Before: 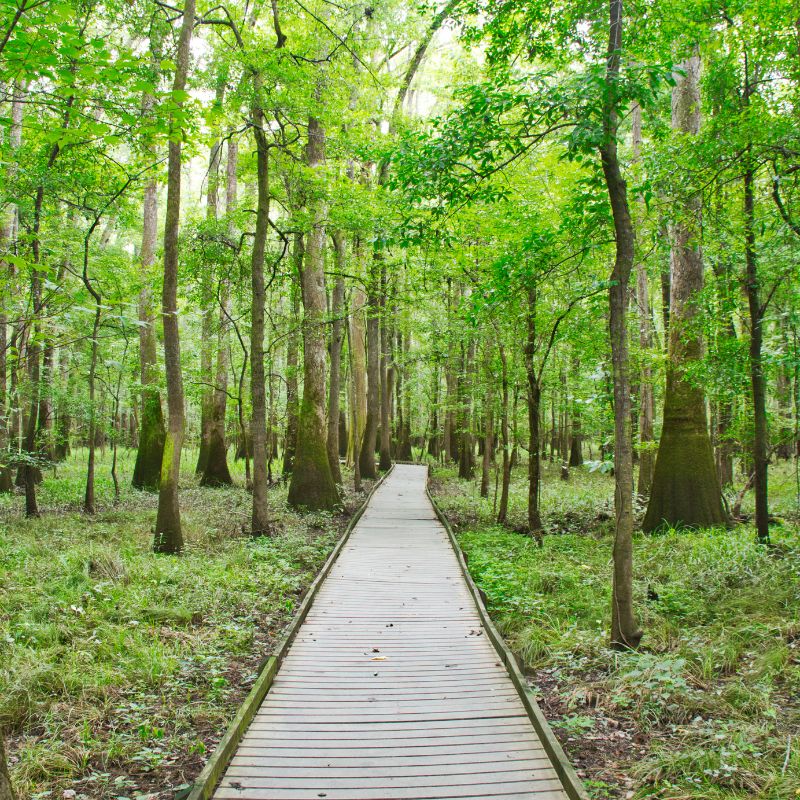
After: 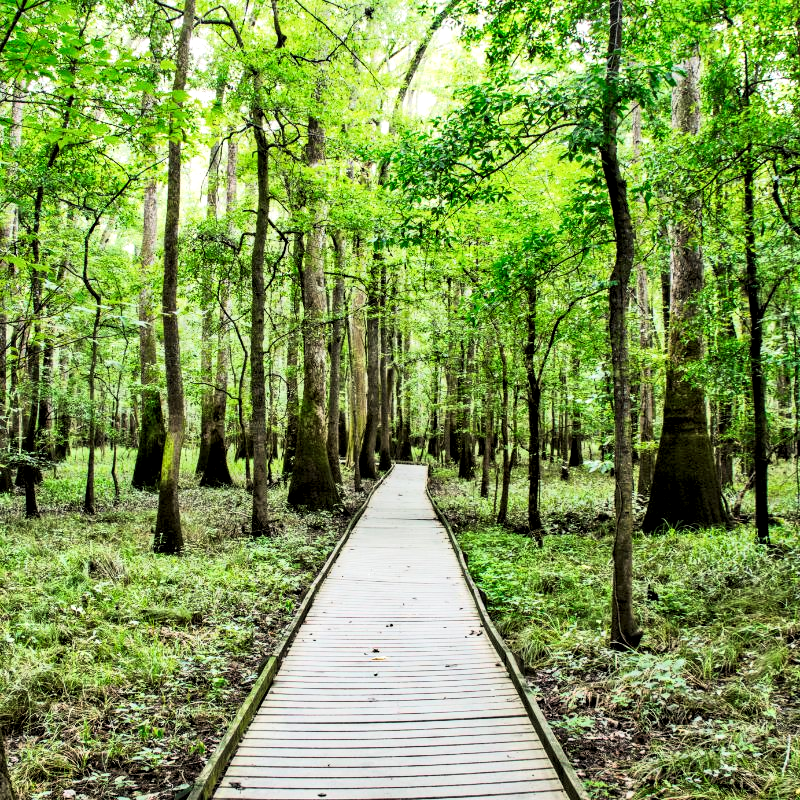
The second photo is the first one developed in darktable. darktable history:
exposure: exposure -0.07 EV, compensate highlight preservation false
local contrast: detail 135%, midtone range 0.745
tone curve: curves: ch0 [(0, 0) (0.003, 0.001) (0.011, 0.001) (0.025, 0.001) (0.044, 0.001) (0.069, 0.003) (0.1, 0.007) (0.136, 0.013) (0.177, 0.032) (0.224, 0.083) (0.277, 0.157) (0.335, 0.237) (0.399, 0.334) (0.468, 0.446) (0.543, 0.562) (0.623, 0.683) (0.709, 0.801) (0.801, 0.869) (0.898, 0.918) (1, 1)], color space Lab, linked channels, preserve colors none
